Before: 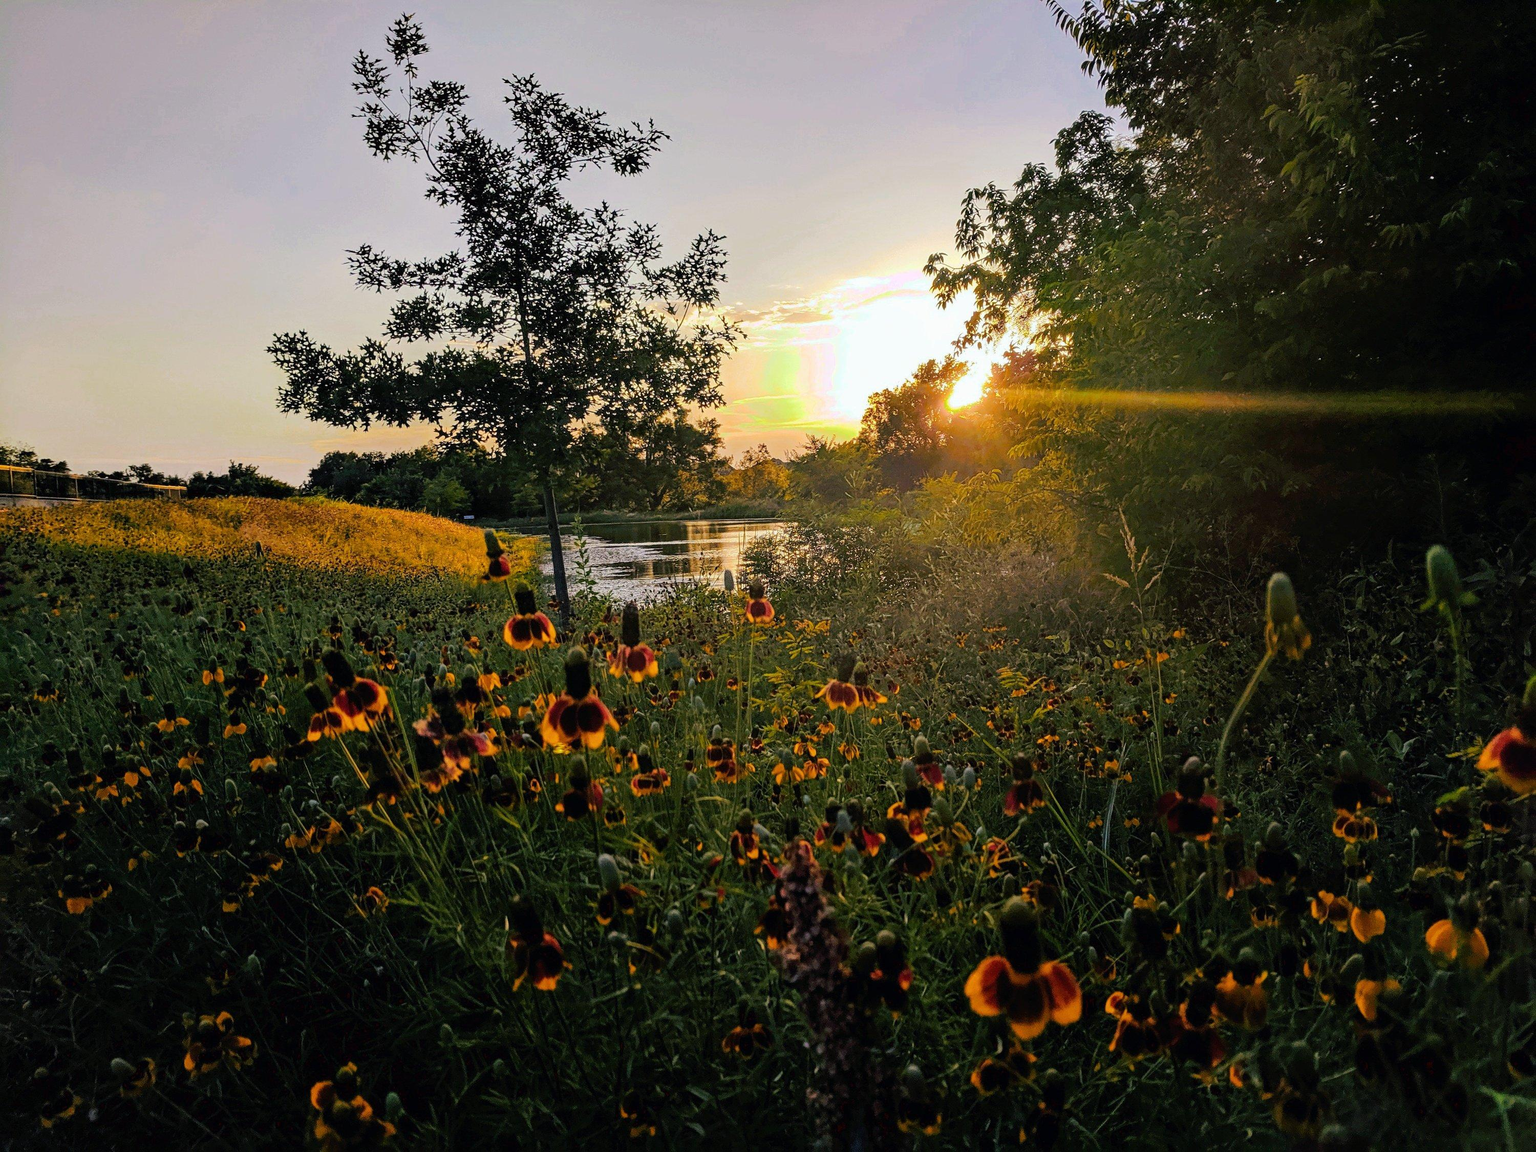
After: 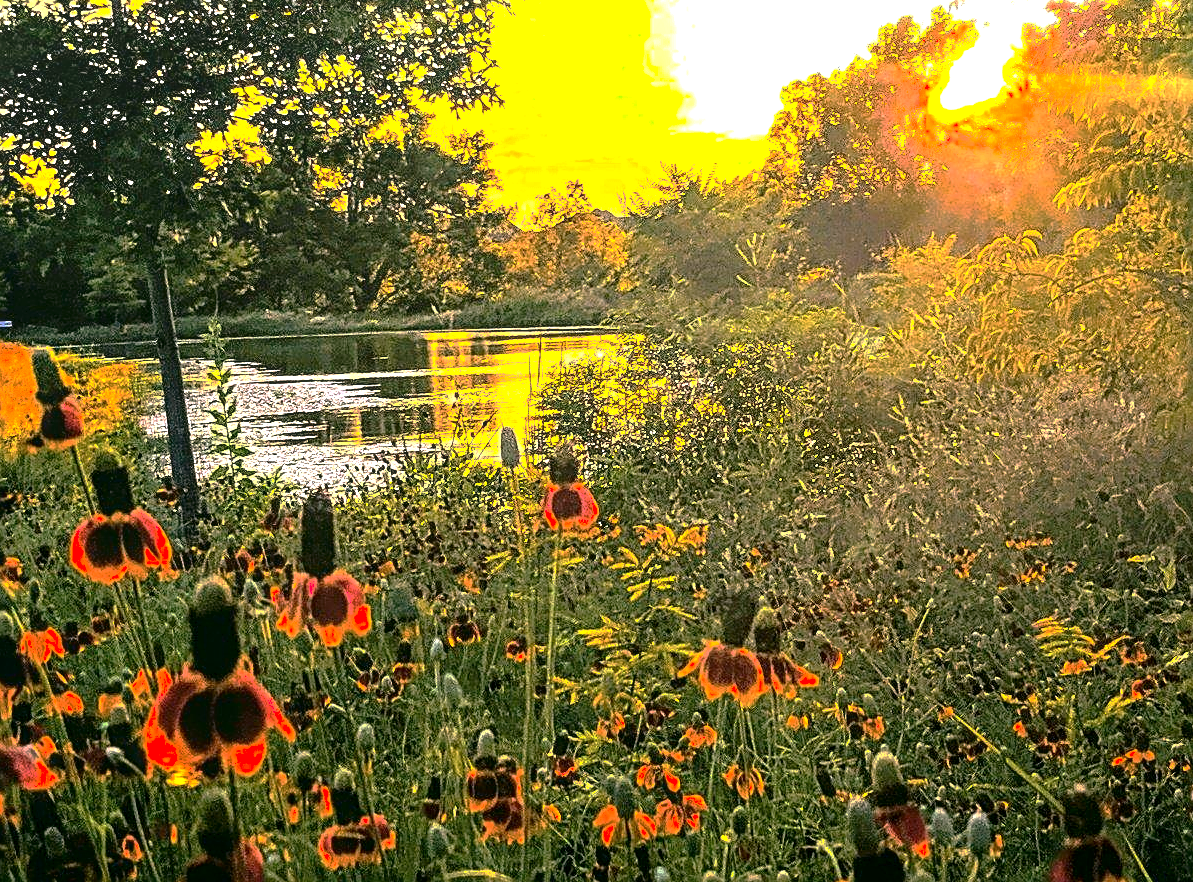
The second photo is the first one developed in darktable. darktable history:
exposure: black level correction 0, exposure 1.523 EV, compensate highlight preservation false
sharpen: on, module defaults
color correction: highlights a* 3.96, highlights b* 4.94, shadows a* -7.32, shadows b* 5.07
base curve: curves: ch0 [(0, 0) (0.841, 0.609) (1, 1)], preserve colors none
crop: left 30.467%, top 30.511%, right 29.743%, bottom 30.259%
local contrast: on, module defaults
tone curve: curves: ch0 [(0, 0) (0.003, 0.025) (0.011, 0.025) (0.025, 0.029) (0.044, 0.035) (0.069, 0.053) (0.1, 0.083) (0.136, 0.118) (0.177, 0.163) (0.224, 0.22) (0.277, 0.295) (0.335, 0.371) (0.399, 0.444) (0.468, 0.524) (0.543, 0.618) (0.623, 0.702) (0.709, 0.79) (0.801, 0.89) (0.898, 0.973) (1, 1)], color space Lab, independent channels, preserve colors none
